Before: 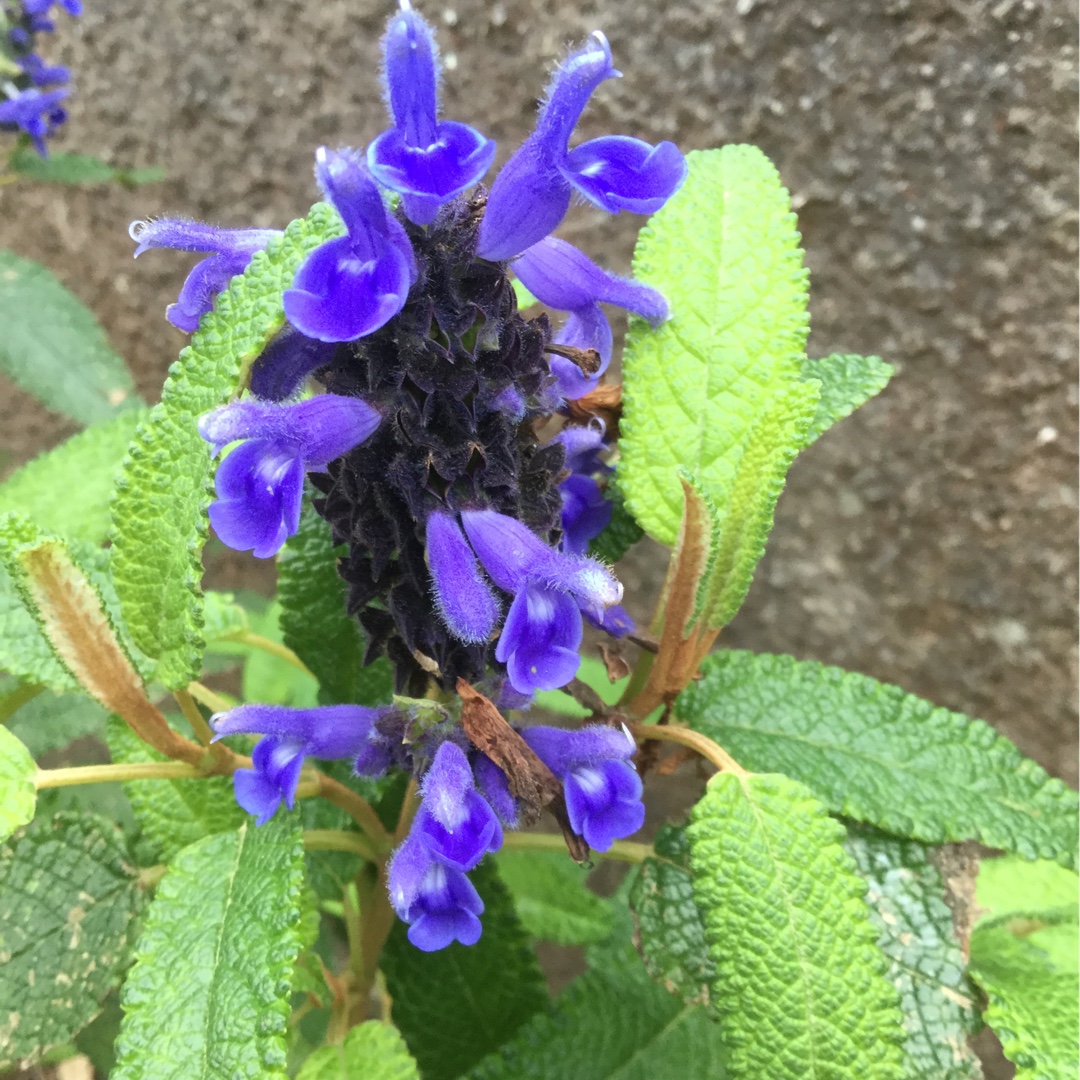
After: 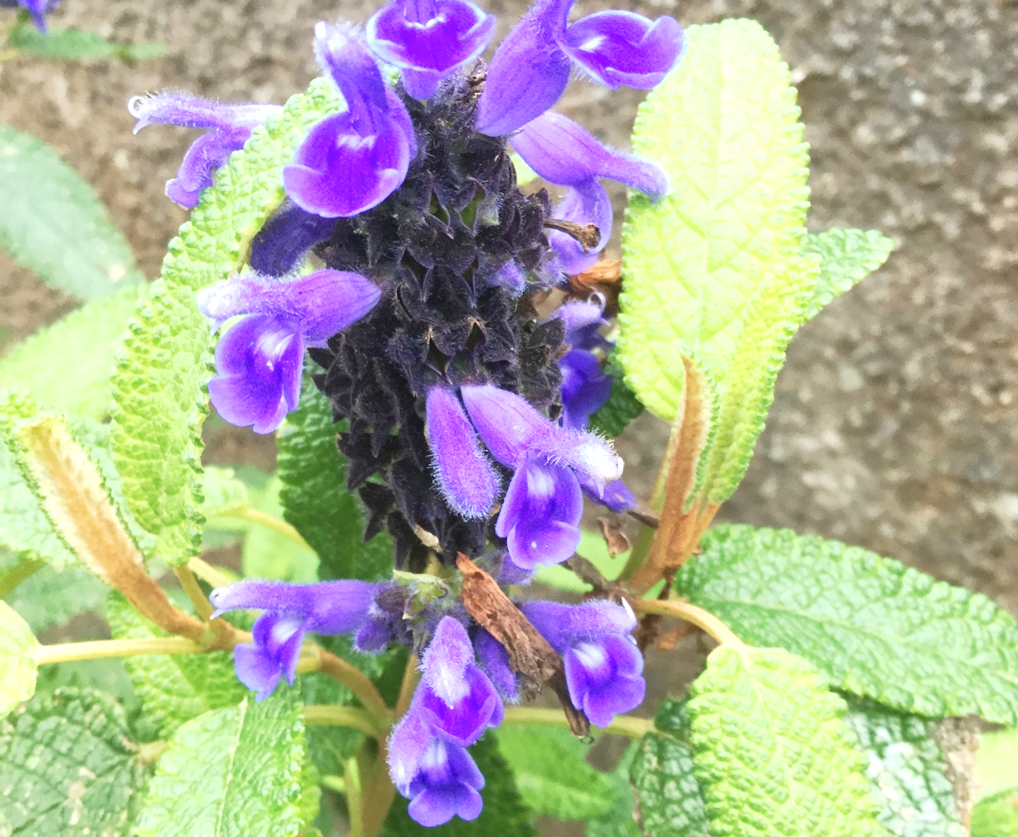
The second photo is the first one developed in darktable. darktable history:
tone curve: curves: ch0 [(0, 0.036) (0.053, 0.068) (0.211, 0.217) (0.519, 0.513) (0.847, 0.82) (0.991, 0.914)]; ch1 [(0, 0) (0.276, 0.206) (0.412, 0.353) (0.482, 0.475) (0.495, 0.5) (0.509, 0.502) (0.563, 0.57) (0.667, 0.672) (0.788, 0.809) (1, 1)]; ch2 [(0, 0) (0.438, 0.456) (0.473, 0.47) (0.503, 0.503) (0.523, 0.528) (0.562, 0.571) (0.612, 0.61) (0.679, 0.72) (1, 1)], preserve colors none
exposure: exposure 1 EV, compensate exposure bias true, compensate highlight preservation false
crop and rotate: angle 0.09°, top 11.57%, right 5.526%, bottom 10.765%
